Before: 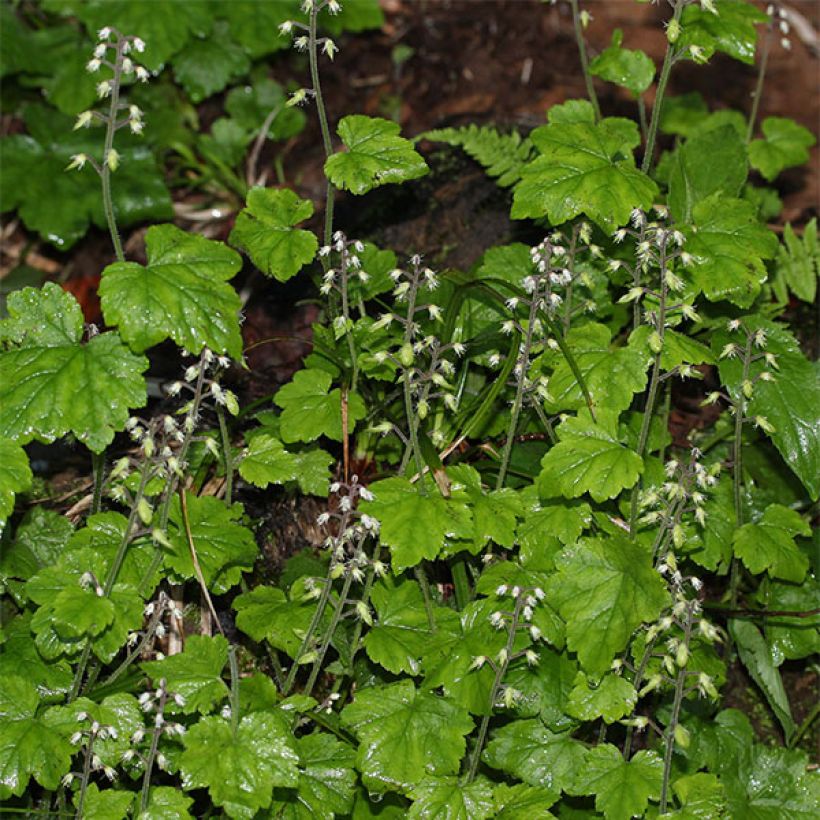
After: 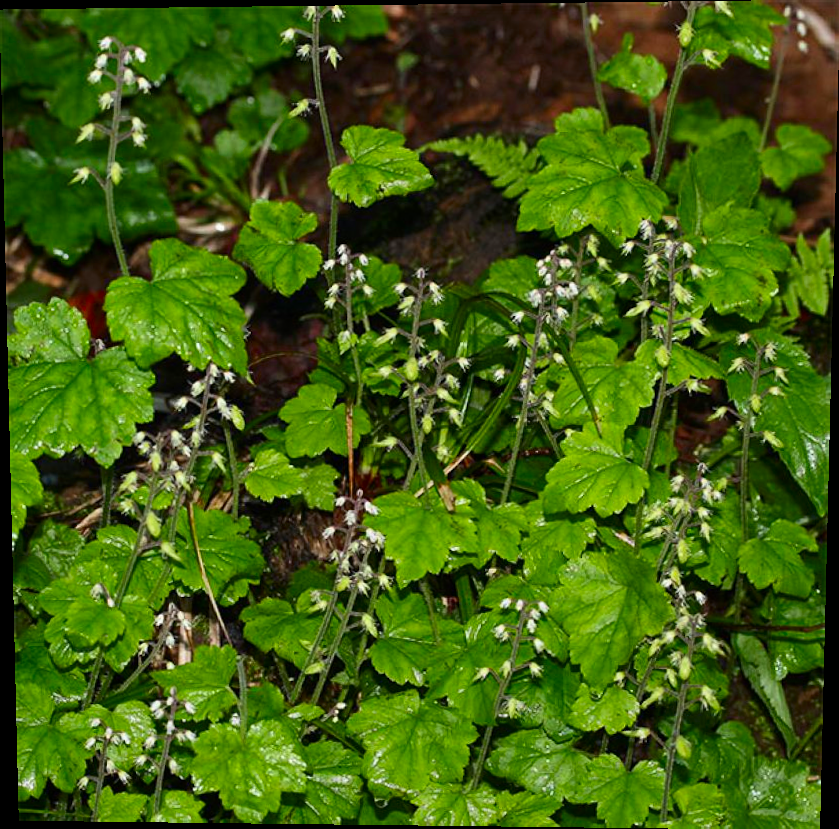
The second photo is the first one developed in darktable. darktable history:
contrast brightness saturation: contrast 0.16, saturation 0.32
rotate and perspective: lens shift (vertical) 0.048, lens shift (horizontal) -0.024, automatic cropping off
